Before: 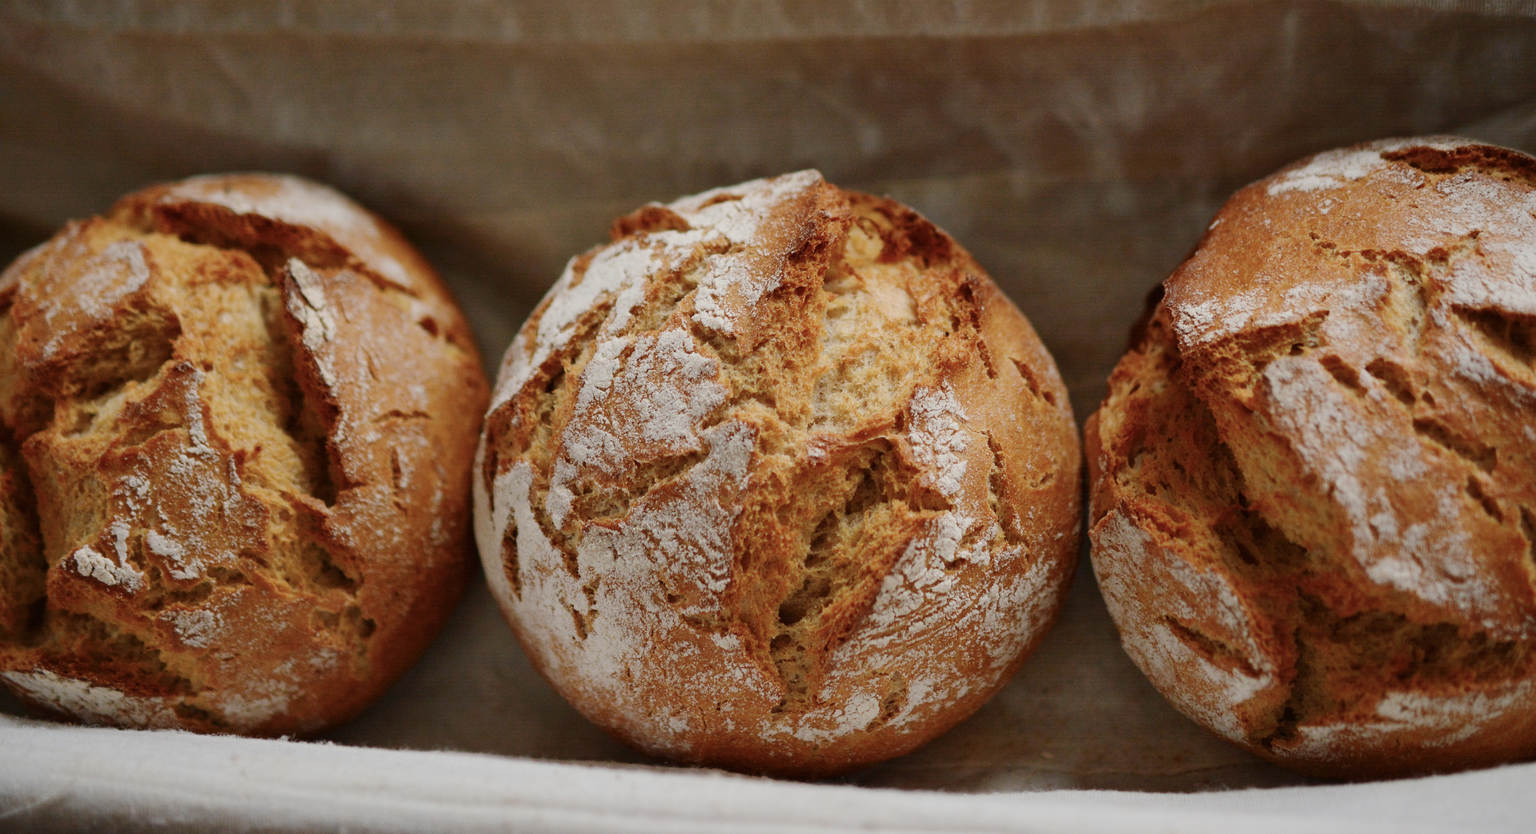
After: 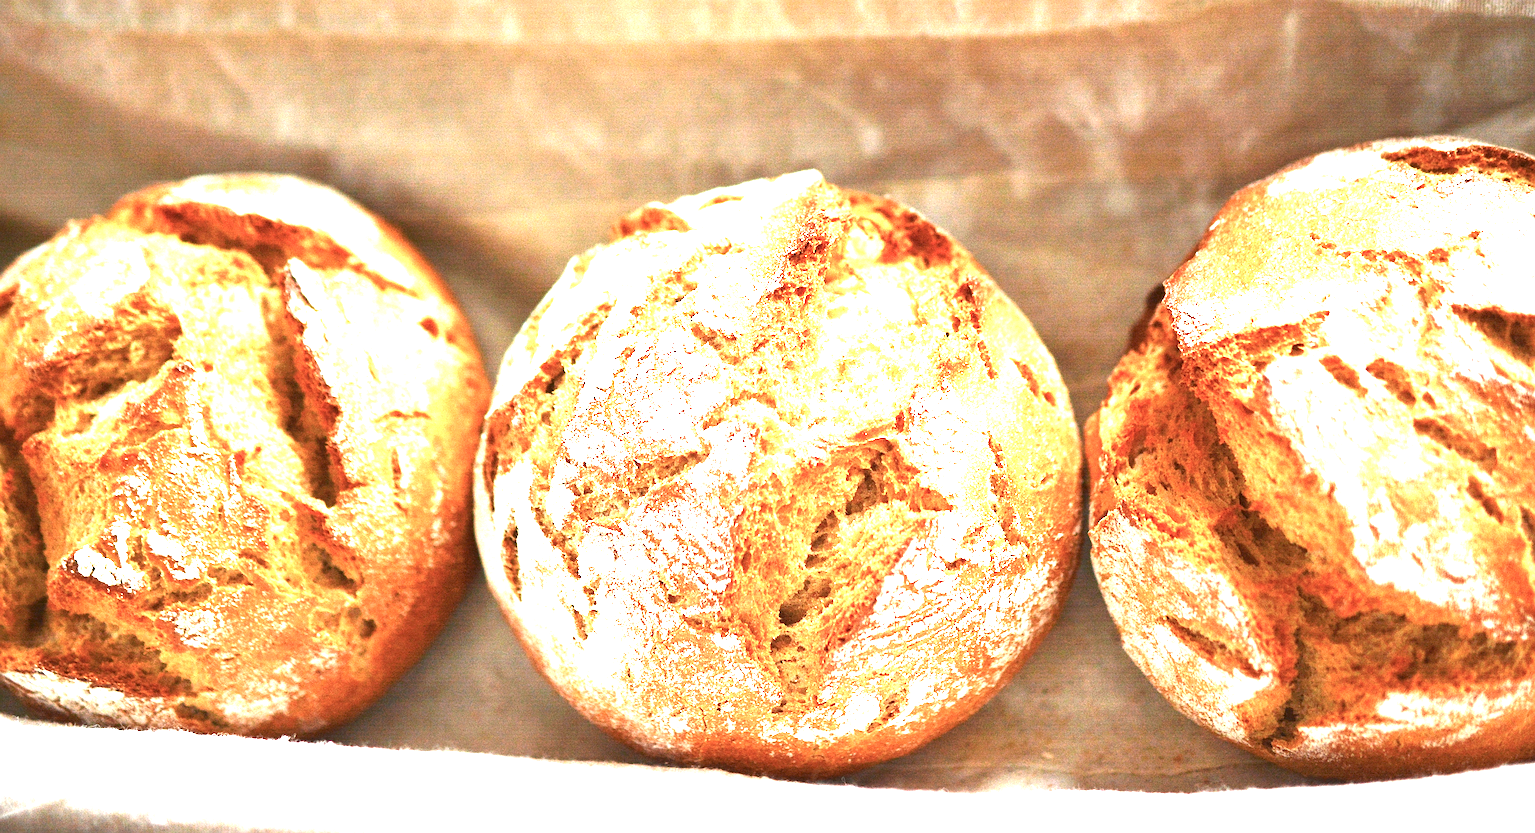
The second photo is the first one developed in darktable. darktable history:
exposure: exposure 3 EV, compensate highlight preservation false
sharpen: radius 4
